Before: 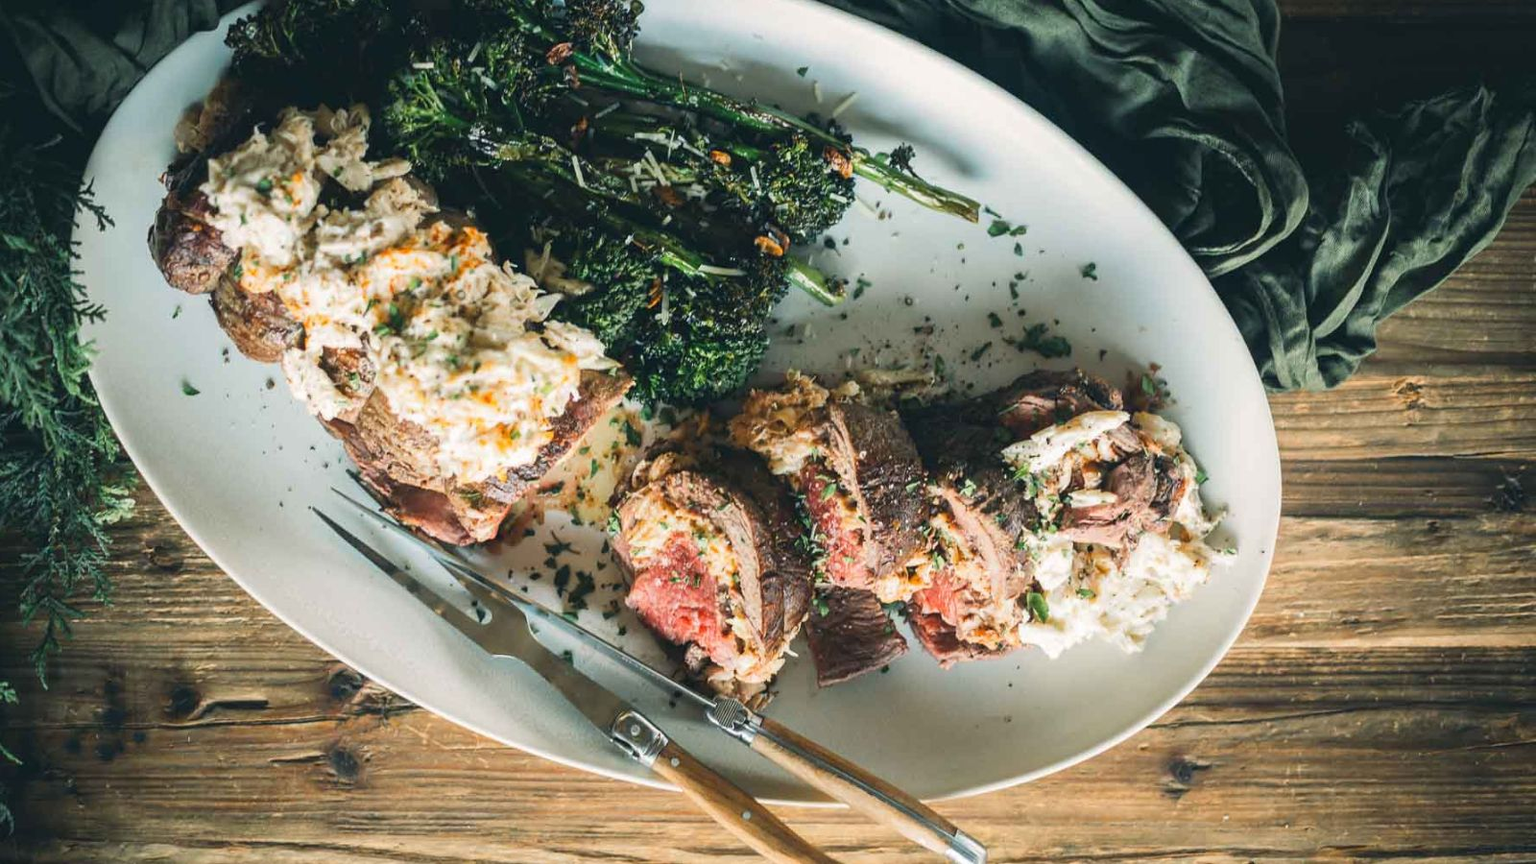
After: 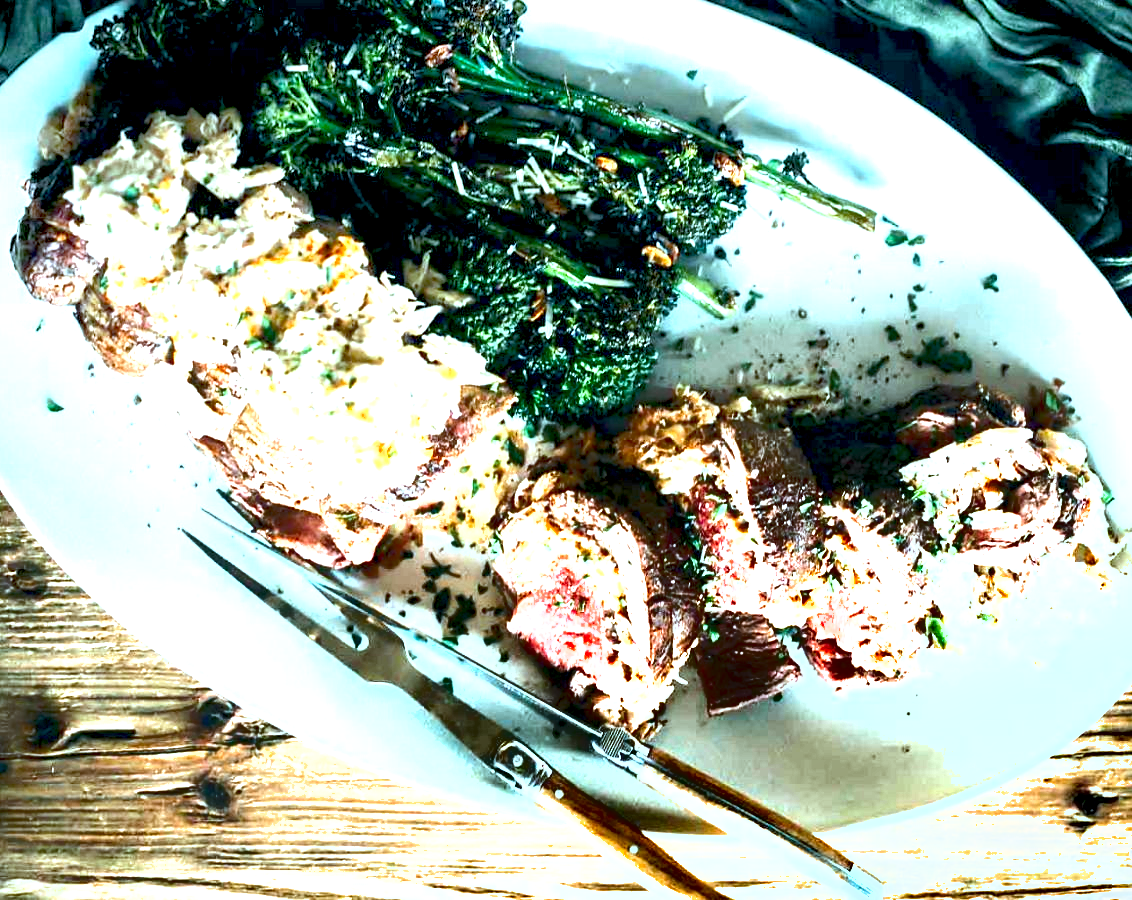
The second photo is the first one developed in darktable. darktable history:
exposure: black level correction 0.016, exposure 1.774 EV, compensate highlight preservation false
color correction: highlights a* -10.69, highlights b* -19.19
shadows and highlights: radius 337.17, shadows 29.01, soften with gaussian
crop and rotate: left 9.061%, right 20.142%
